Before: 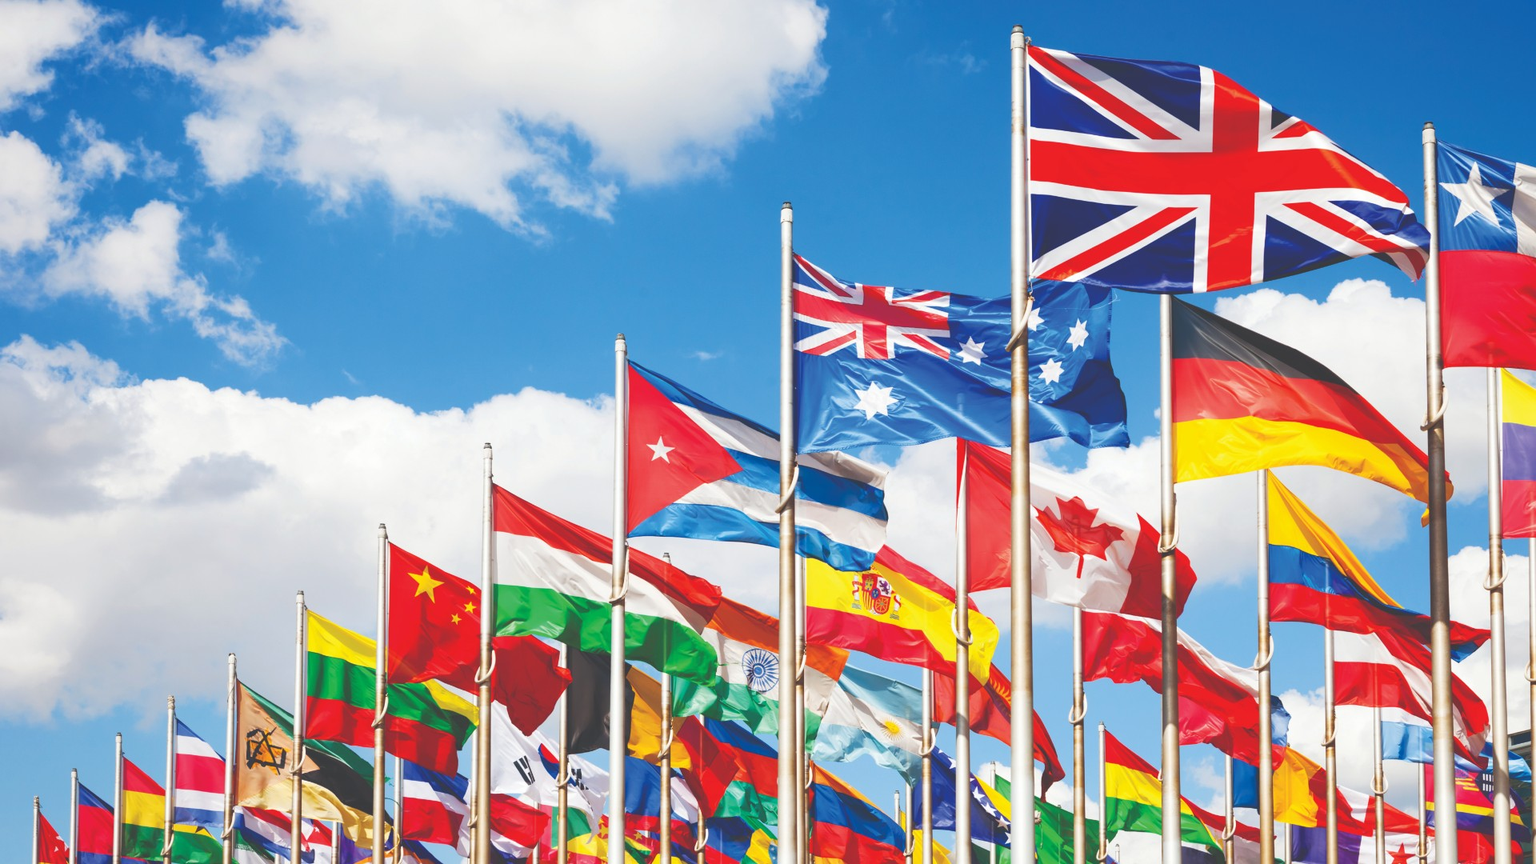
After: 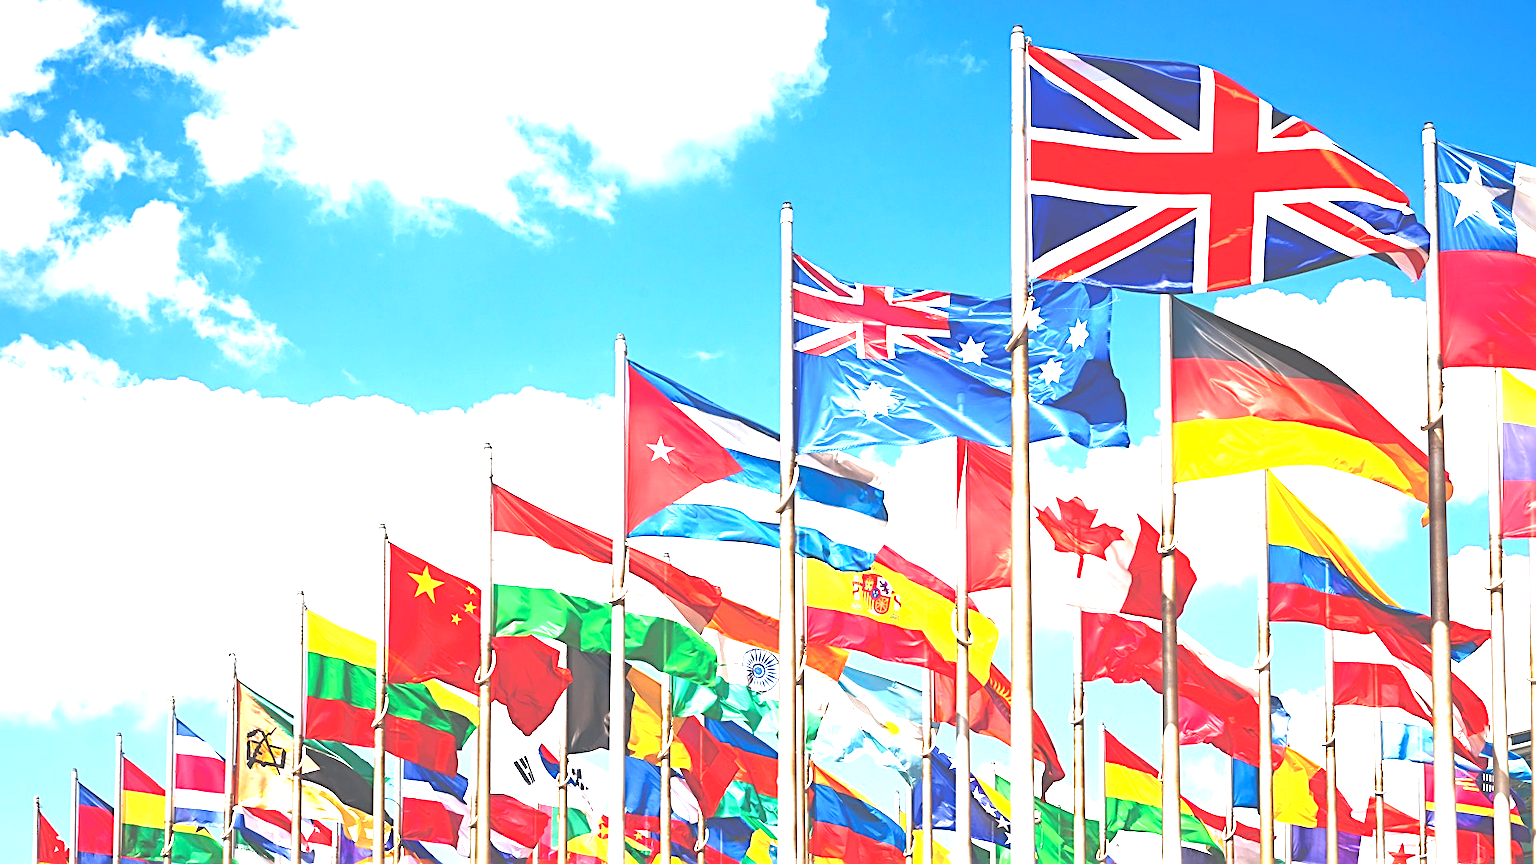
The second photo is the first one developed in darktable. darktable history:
sharpen: radius 2.676, amount 0.669
exposure: black level correction 0, exposure 1.388 EV, compensate exposure bias true, compensate highlight preservation false
